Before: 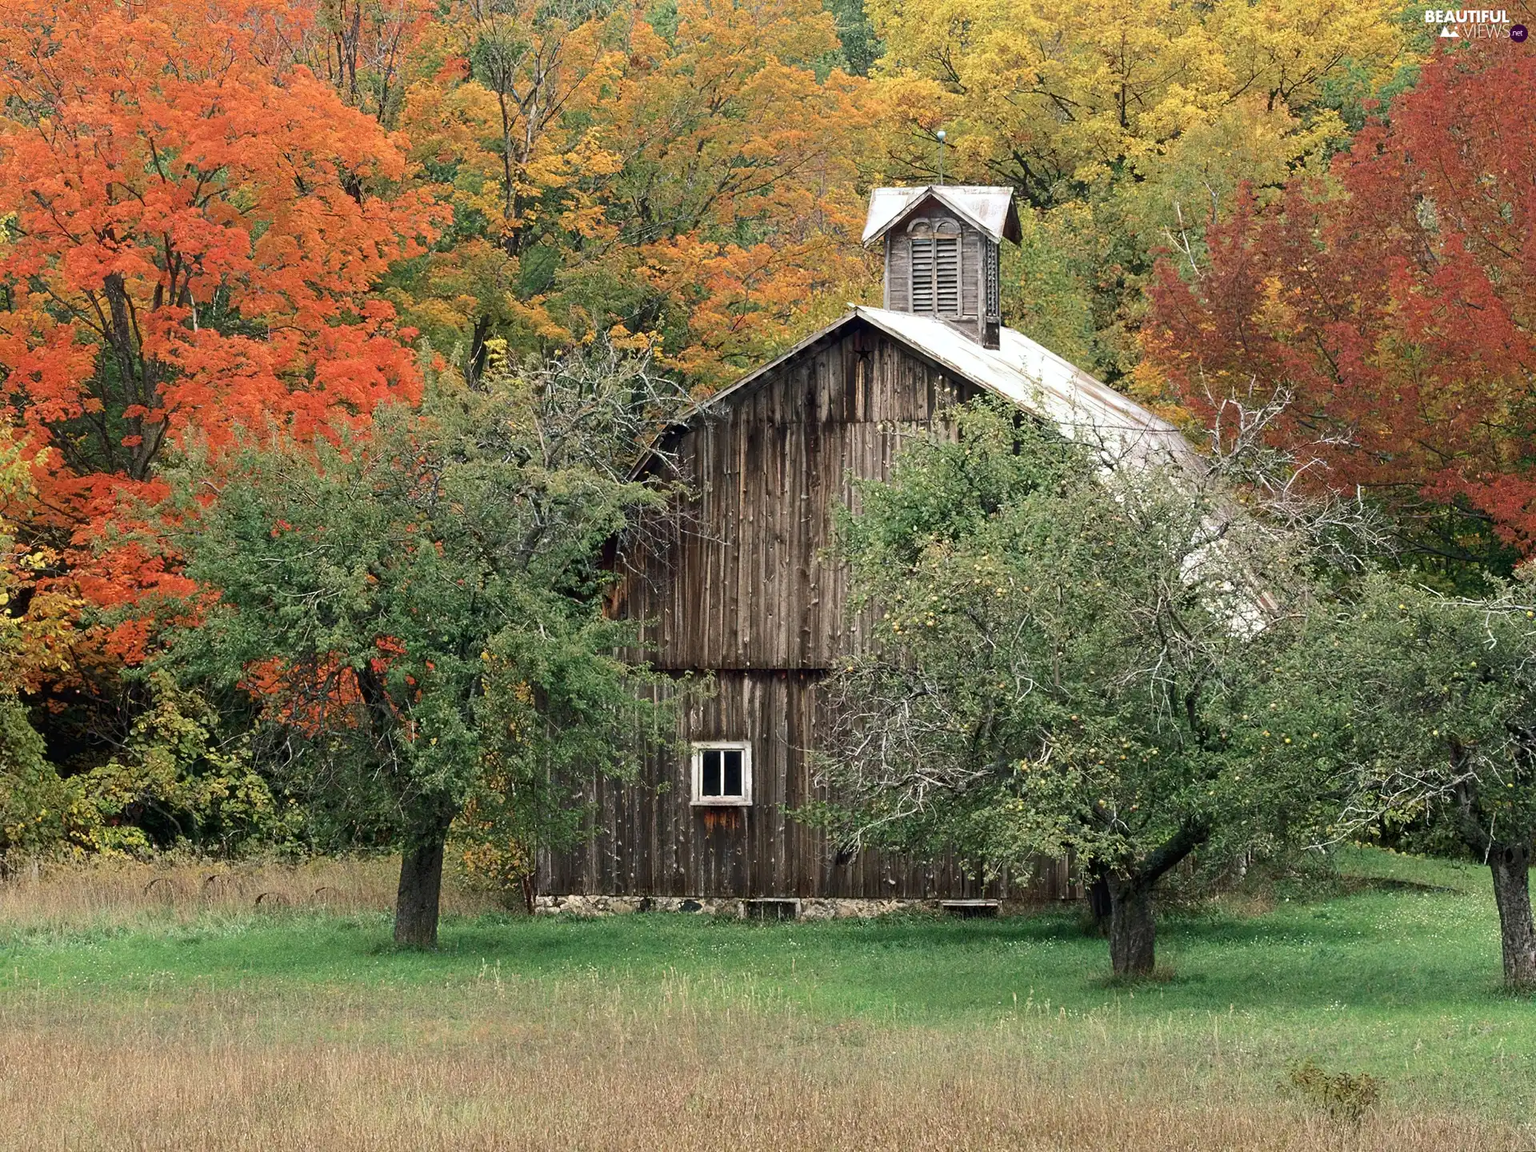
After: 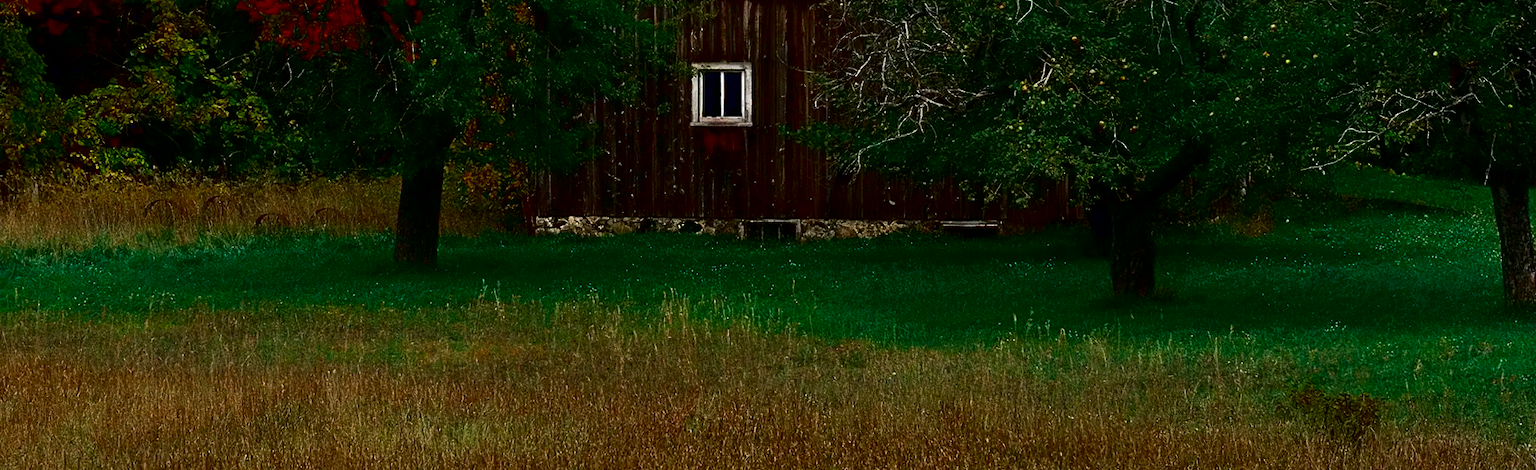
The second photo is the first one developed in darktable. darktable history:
color zones: curves: ch0 [(0, 0.5) (0.125, 0.4) (0.25, 0.5) (0.375, 0.4) (0.5, 0.4) (0.625, 0.6) (0.75, 0.6) (0.875, 0.5)]; ch1 [(0, 0.35) (0.125, 0.45) (0.25, 0.35) (0.375, 0.35) (0.5, 0.35) (0.625, 0.35) (0.75, 0.45) (0.875, 0.35)]; ch2 [(0, 0.6) (0.125, 0.5) (0.25, 0.5) (0.375, 0.6) (0.5, 0.6) (0.625, 0.5) (0.75, 0.5) (0.875, 0.5)]
contrast brightness saturation: brightness -0.986, saturation 0.986
crop and rotate: top 58.991%, bottom 0.151%
